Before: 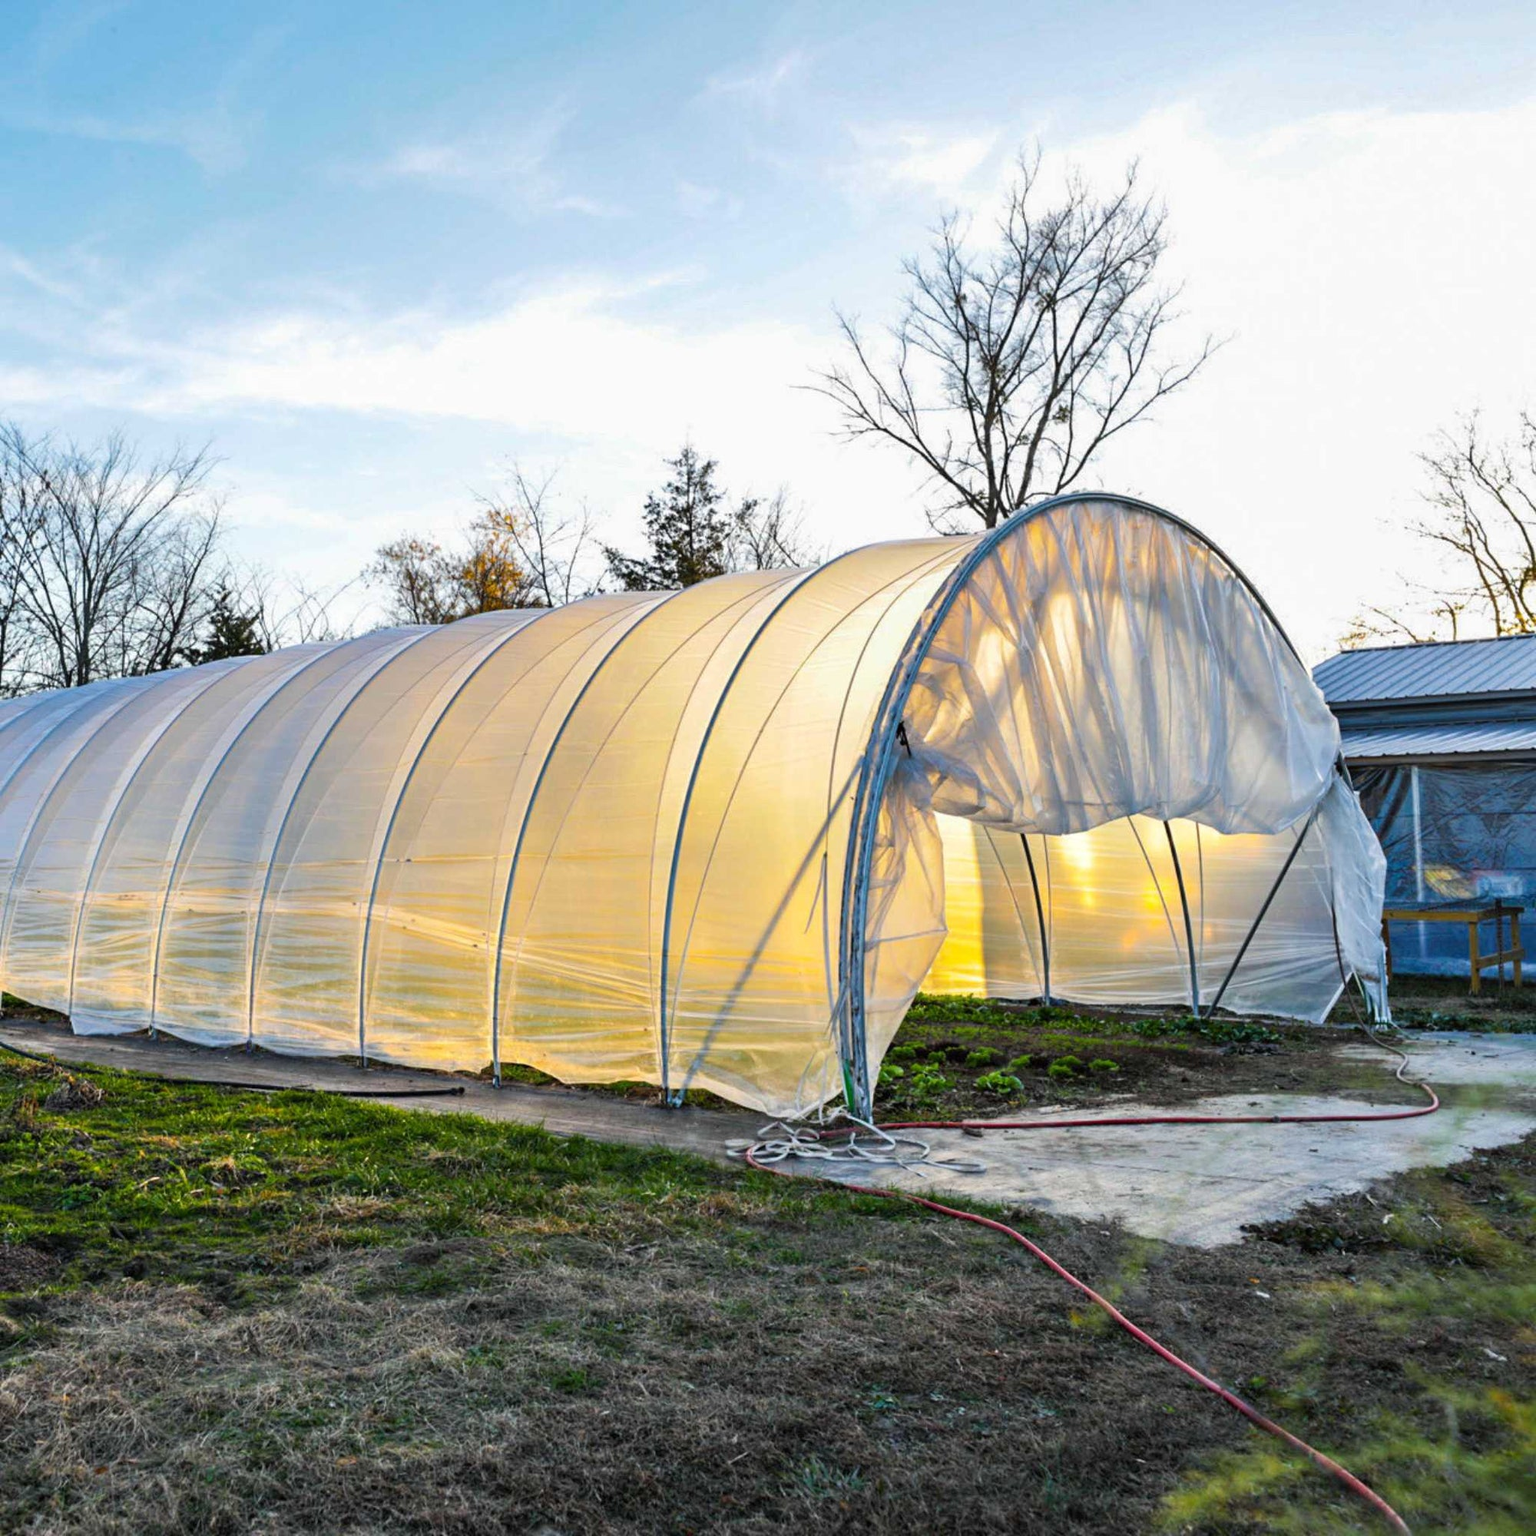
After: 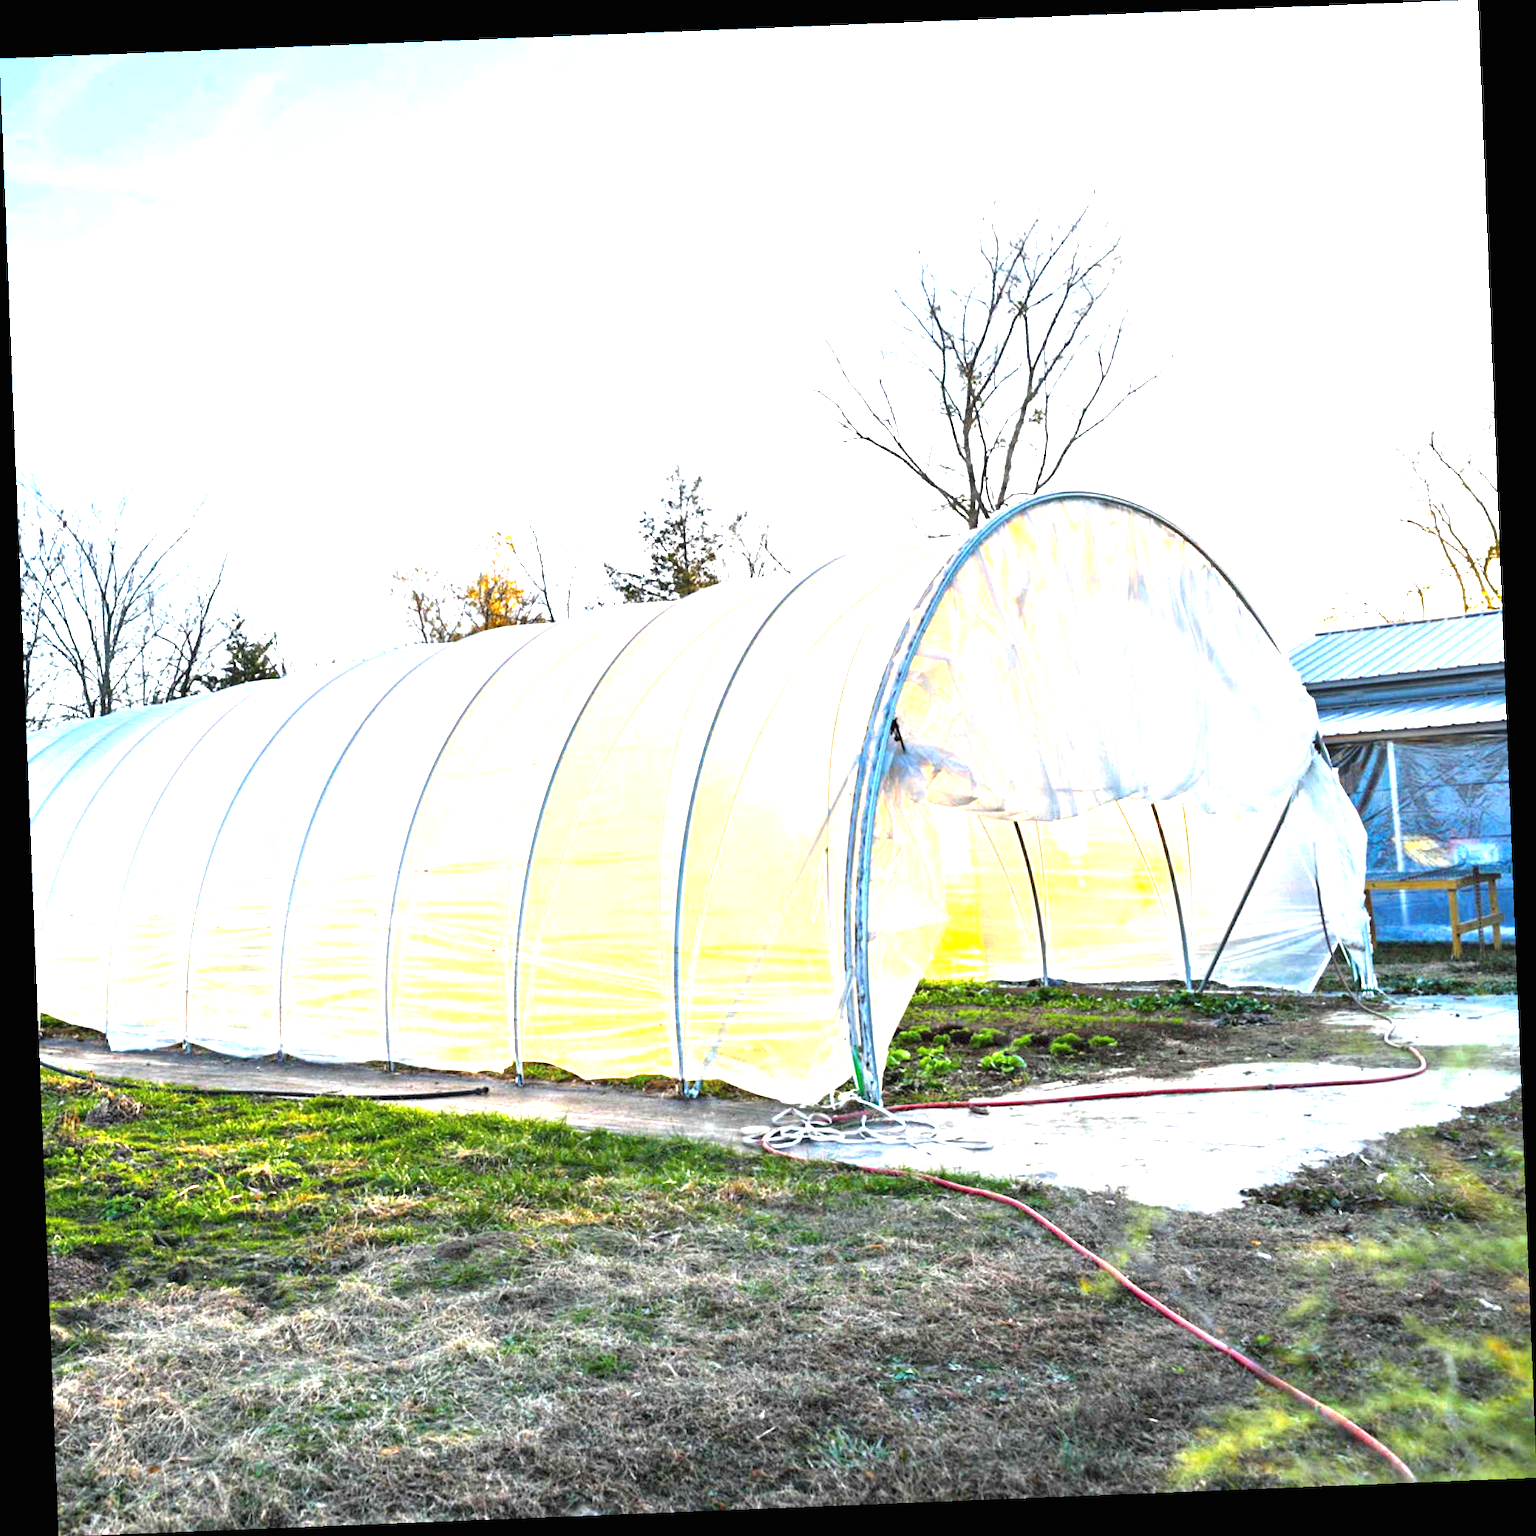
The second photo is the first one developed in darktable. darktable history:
rotate and perspective: rotation -2.29°, automatic cropping off
exposure: black level correction 0, exposure 1.9 EV, compensate highlight preservation false
